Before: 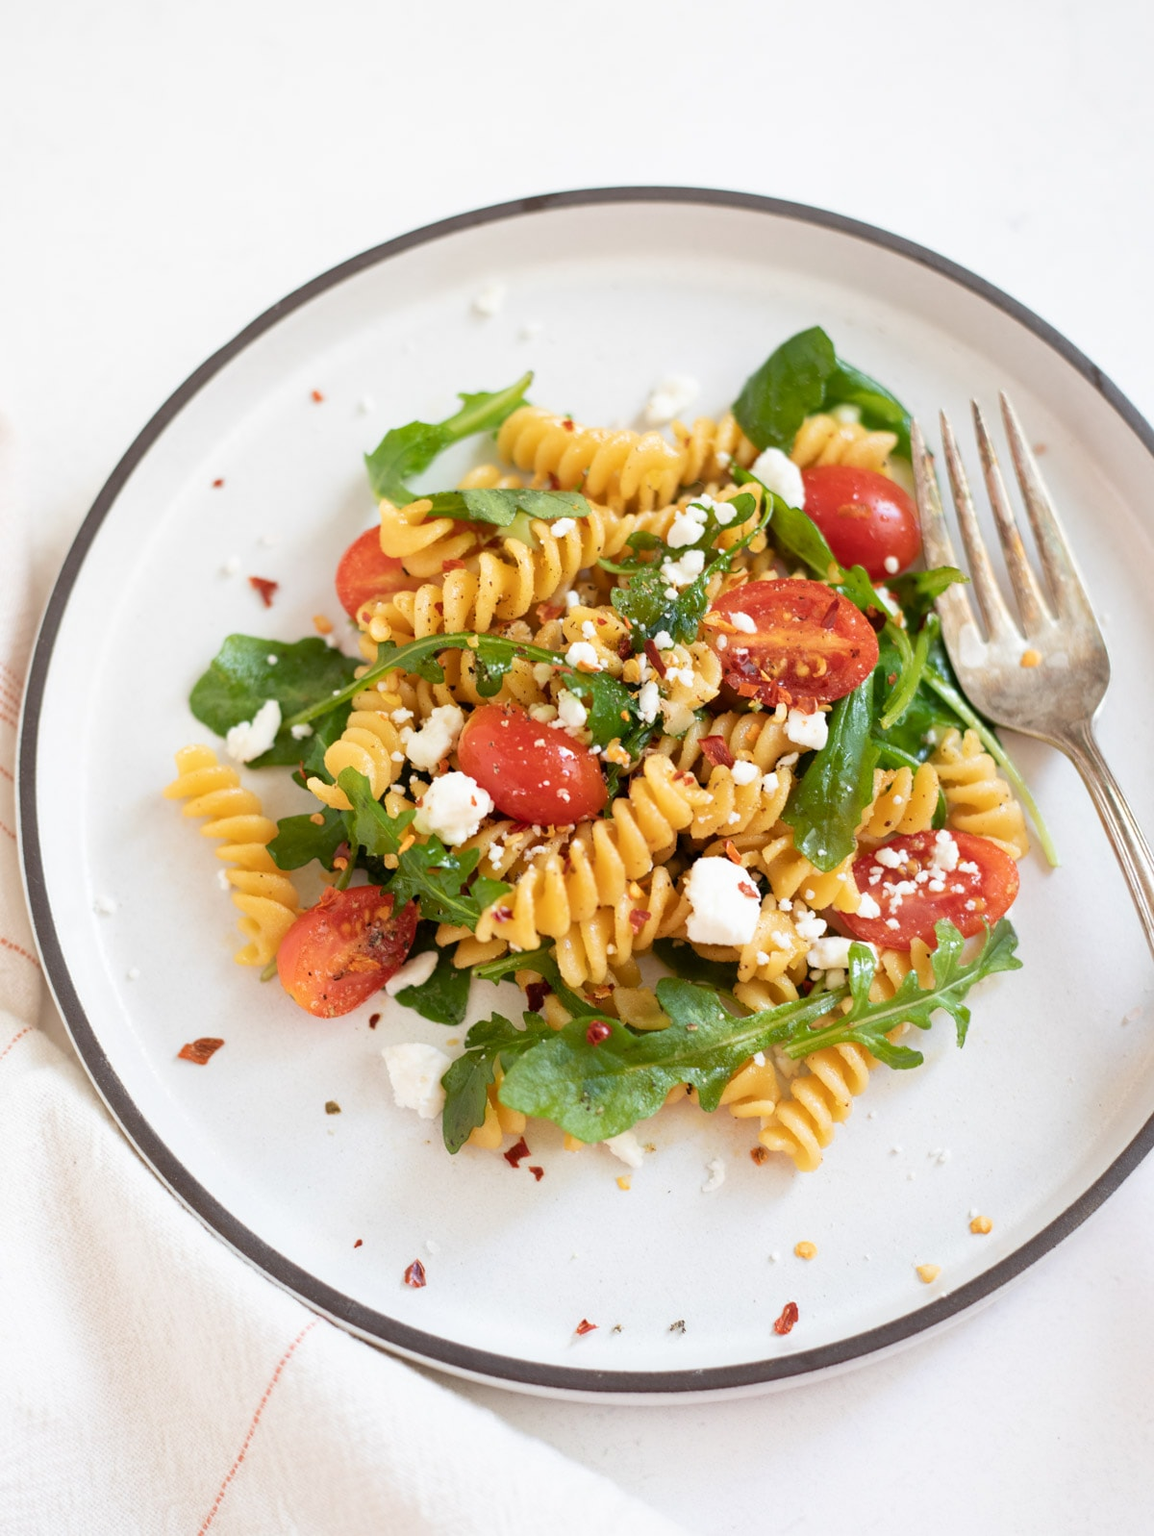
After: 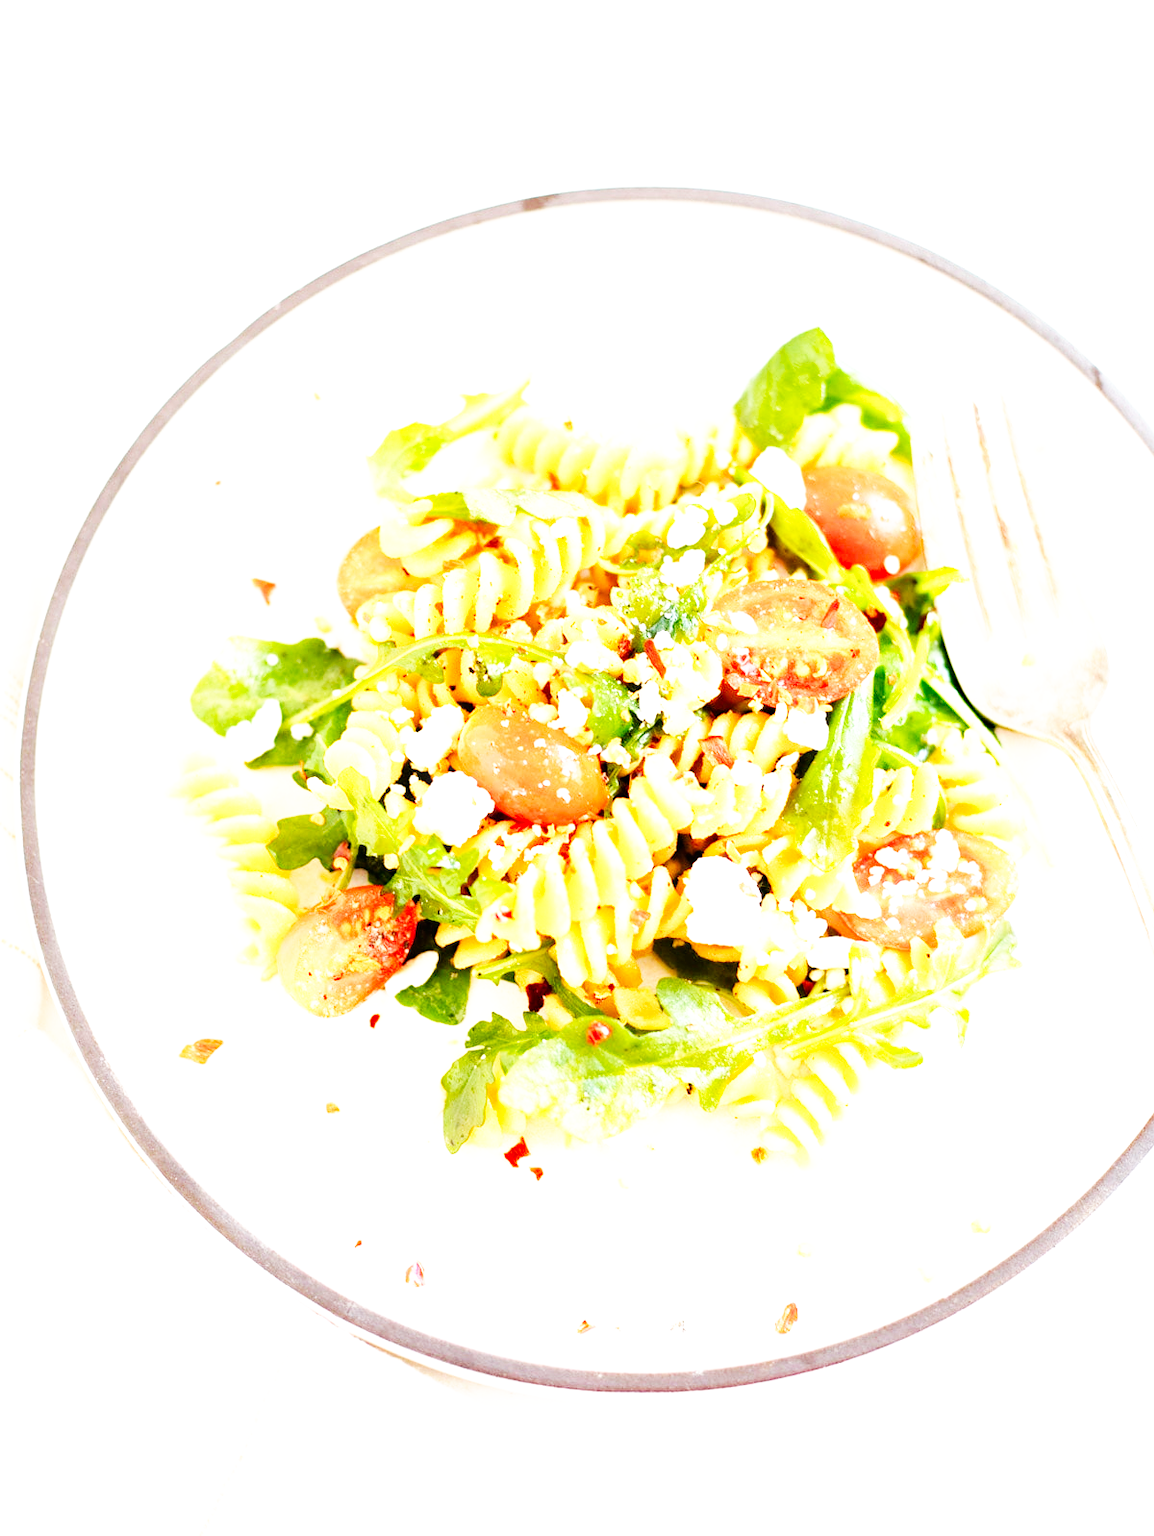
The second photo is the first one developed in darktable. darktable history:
exposure: black level correction 0, exposure 1 EV, compensate exposure bias true, compensate highlight preservation false
tone equalizer: -8 EV -0.418 EV, -7 EV -0.387 EV, -6 EV -0.361 EV, -5 EV -0.261 EV, -3 EV 0.235 EV, -2 EV 0.311 EV, -1 EV 0.388 EV, +0 EV 0.392 EV
base curve: curves: ch0 [(0, 0) (0.007, 0.004) (0.027, 0.03) (0.046, 0.07) (0.207, 0.54) (0.442, 0.872) (0.673, 0.972) (1, 1)], preserve colors none
haze removal: compatibility mode true, adaptive false
